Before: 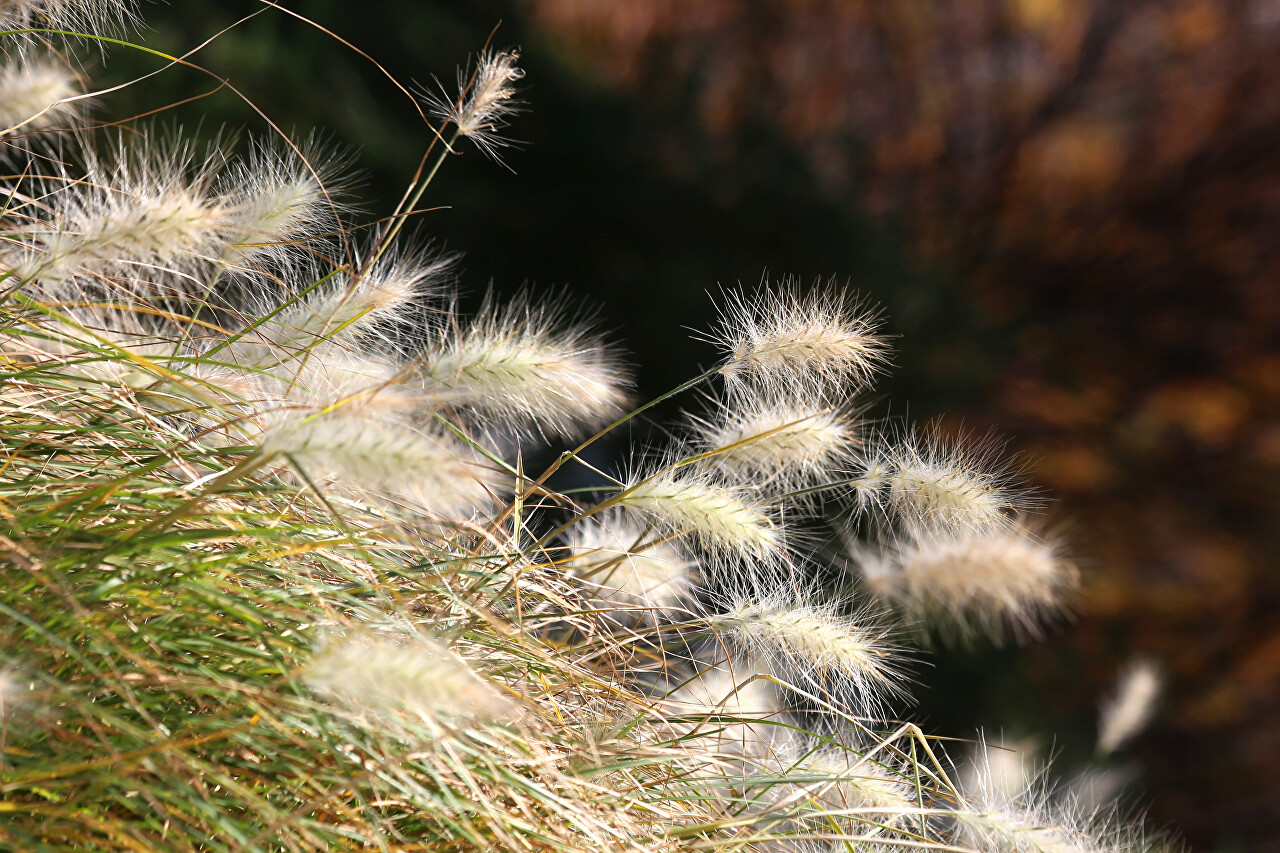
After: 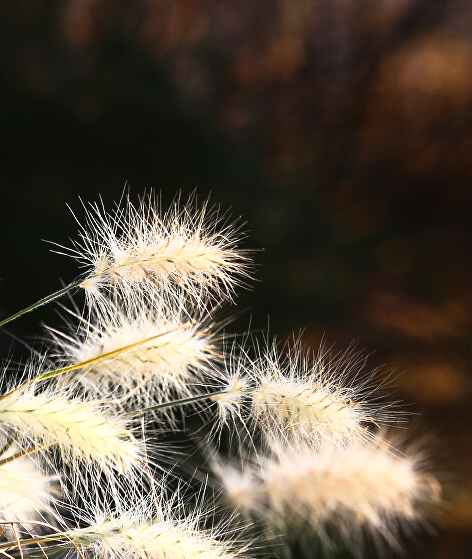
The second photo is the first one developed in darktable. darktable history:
crop and rotate: left 49.936%, top 10.094%, right 13.136%, bottom 24.256%
tone curve: curves: ch0 [(0, 0.013) (0.198, 0.175) (0.512, 0.582) (0.625, 0.754) (0.81, 0.934) (1, 1)], color space Lab, linked channels, preserve colors none
